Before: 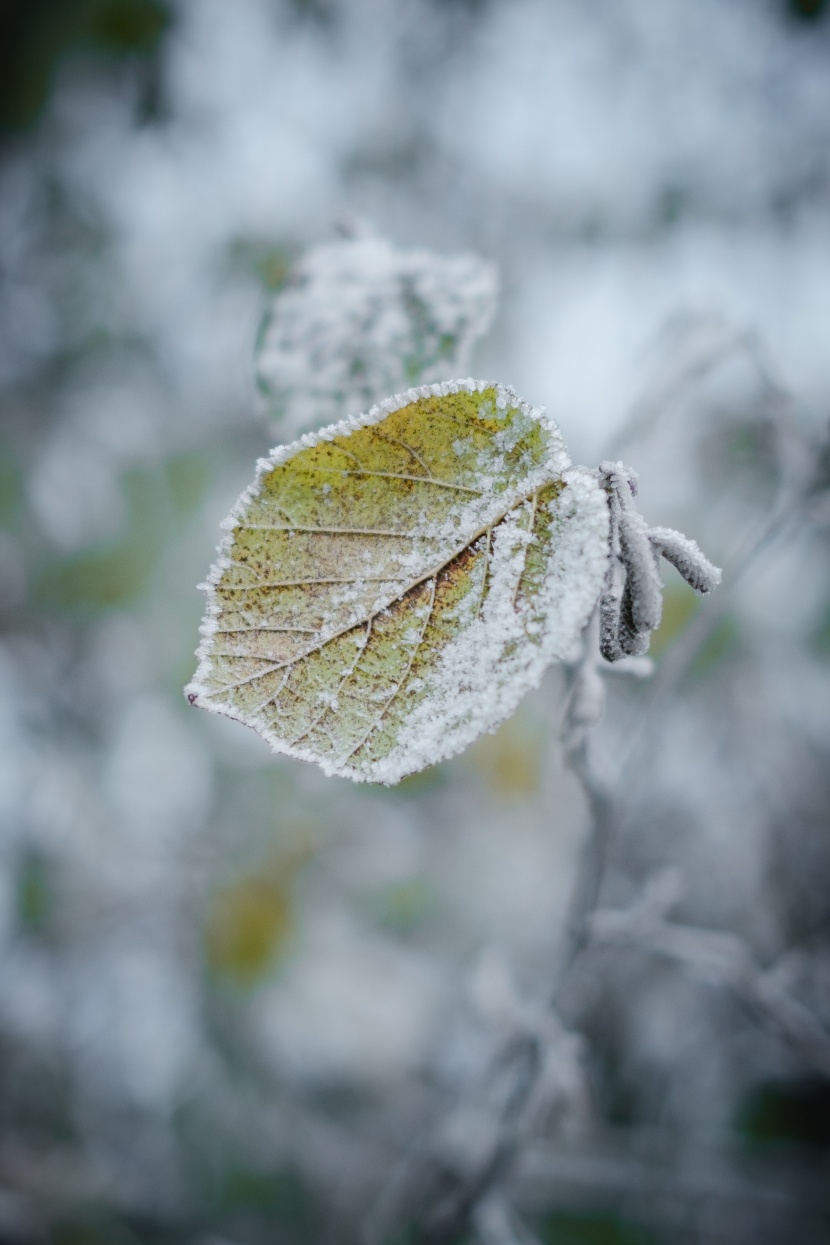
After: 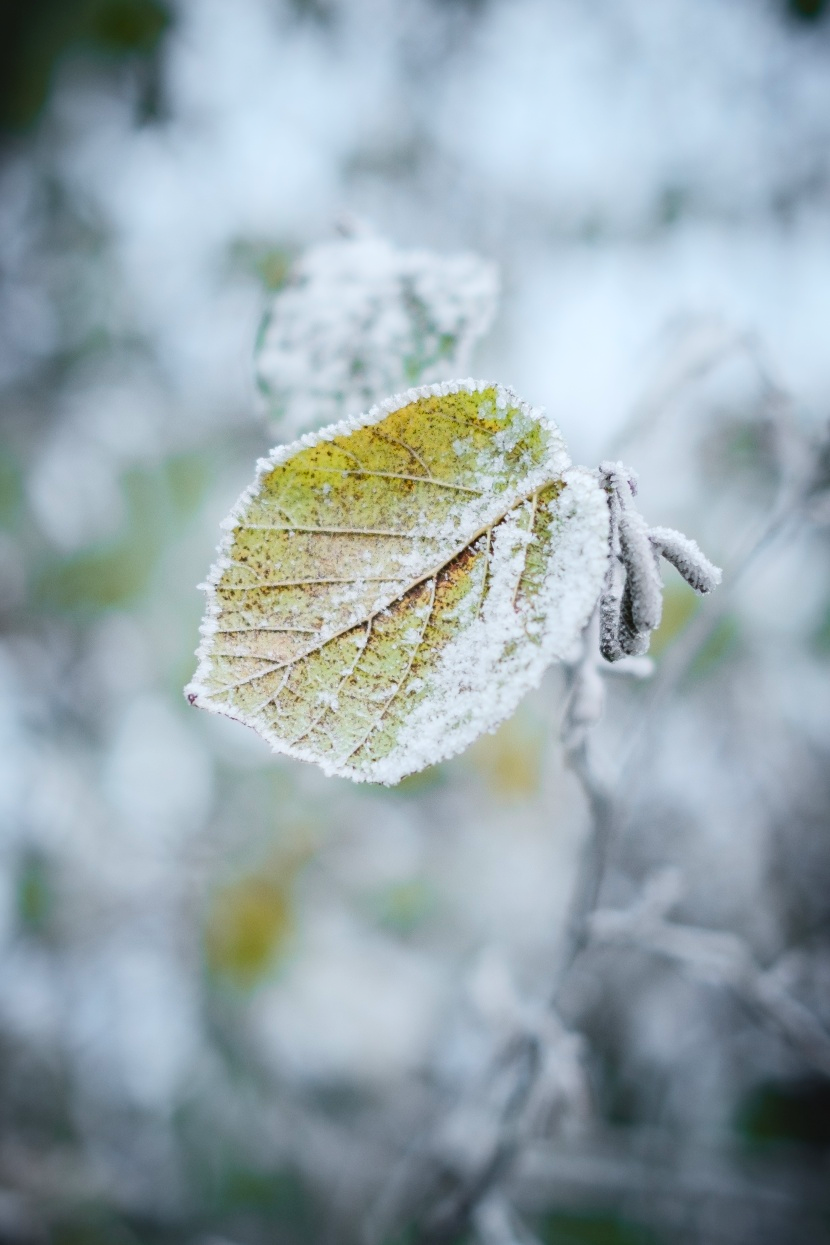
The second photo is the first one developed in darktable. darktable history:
shadows and highlights: radius 334.93, shadows 63.48, highlights 6.06, compress 87.7%, highlights color adjustment 39.73%, soften with gaussian
contrast brightness saturation: contrast 0.2, brightness 0.16, saturation 0.22
